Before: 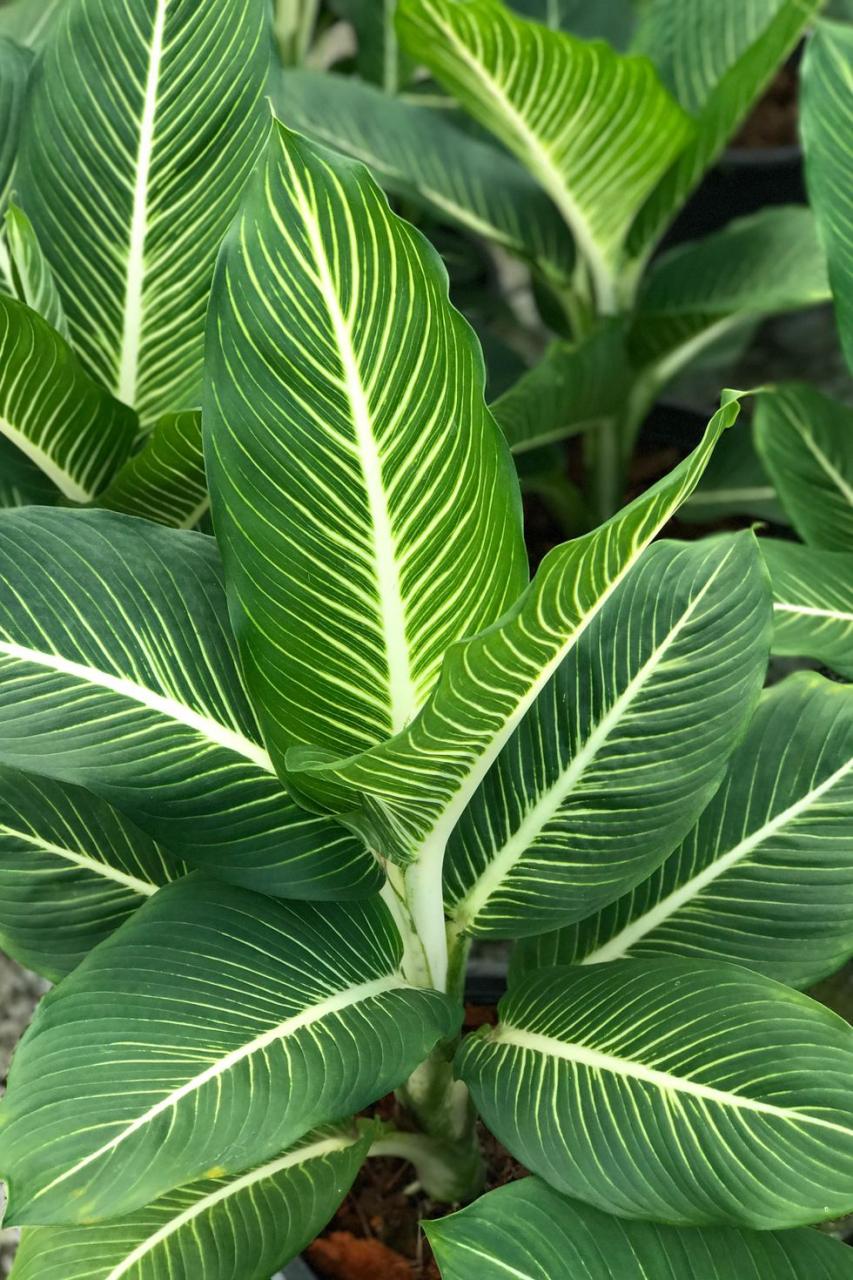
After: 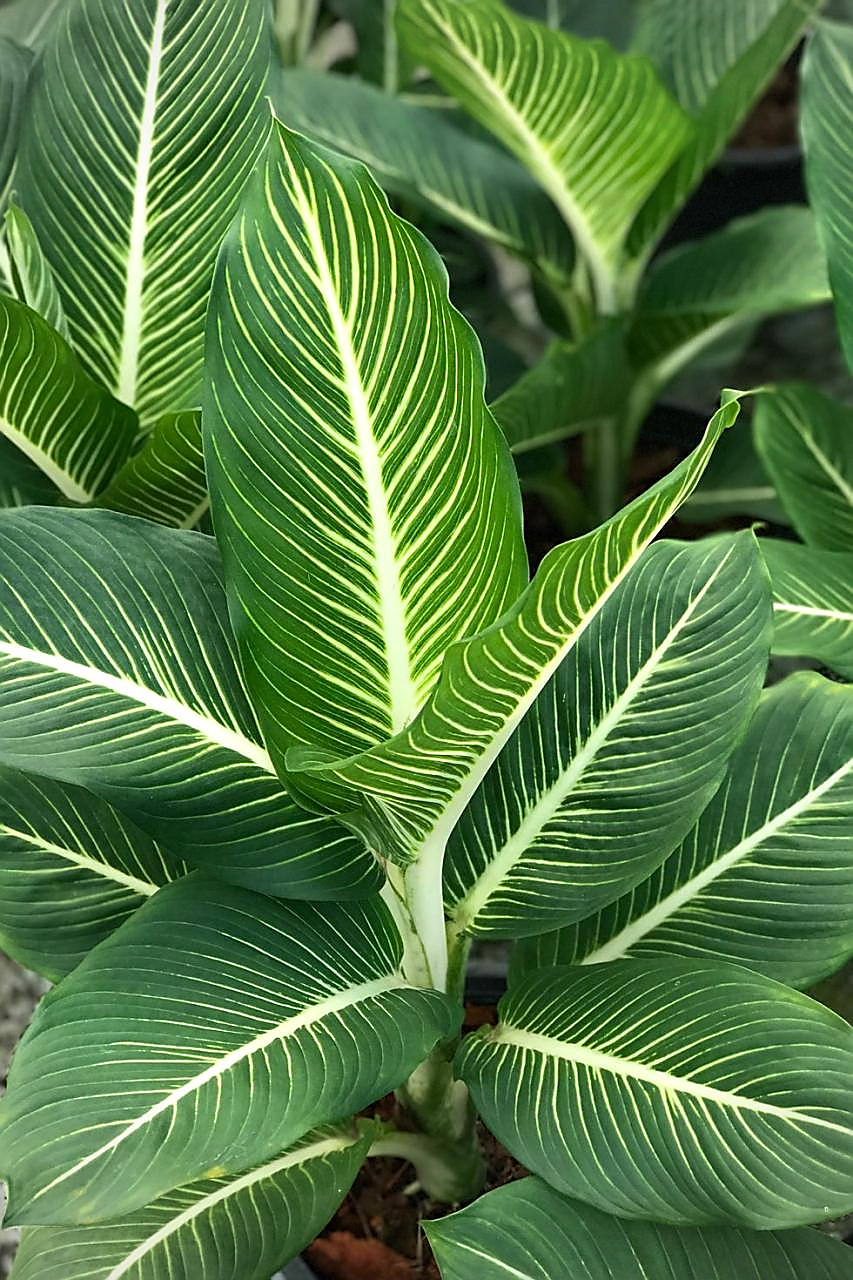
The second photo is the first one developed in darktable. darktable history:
tone equalizer: on, module defaults
vignetting: brightness -0.29, unbound false
sharpen: radius 1.409, amount 1.24, threshold 0.622
